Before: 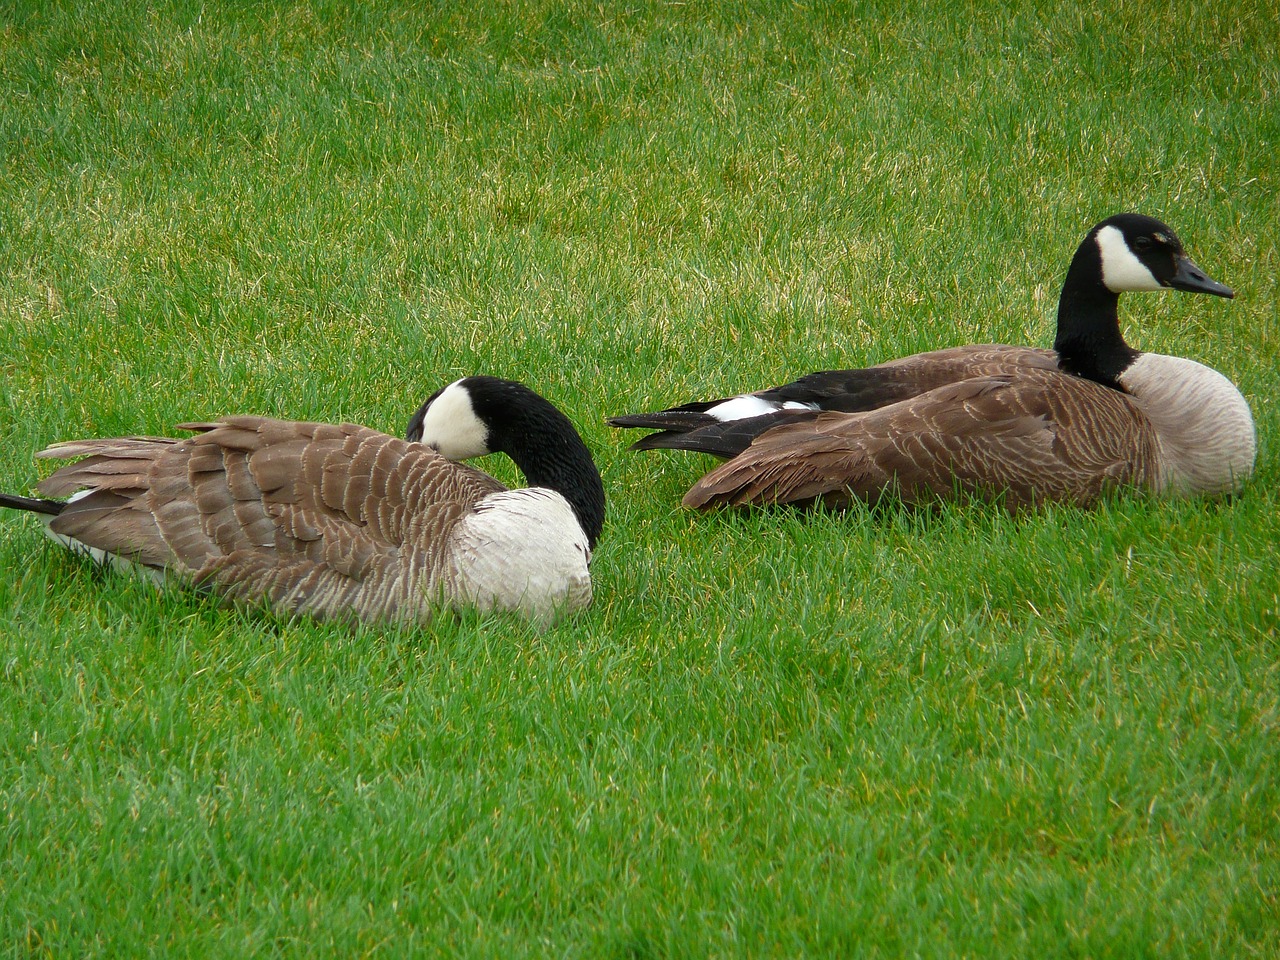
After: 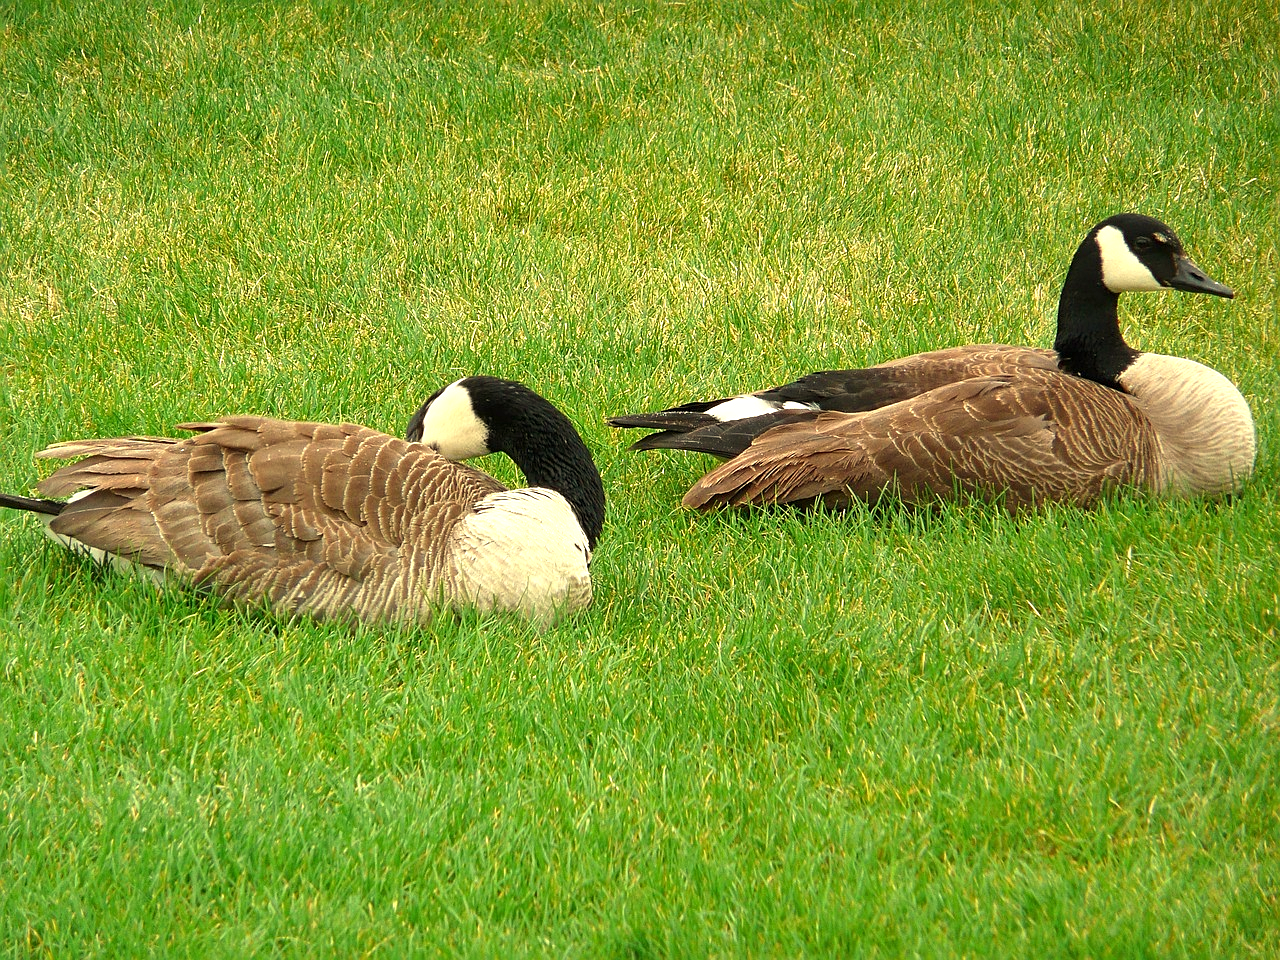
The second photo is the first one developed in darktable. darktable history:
white balance: red 1.08, blue 0.791
sharpen: radius 2.167, amount 0.381, threshold 0
exposure: exposure 0.74 EV, compensate highlight preservation false
